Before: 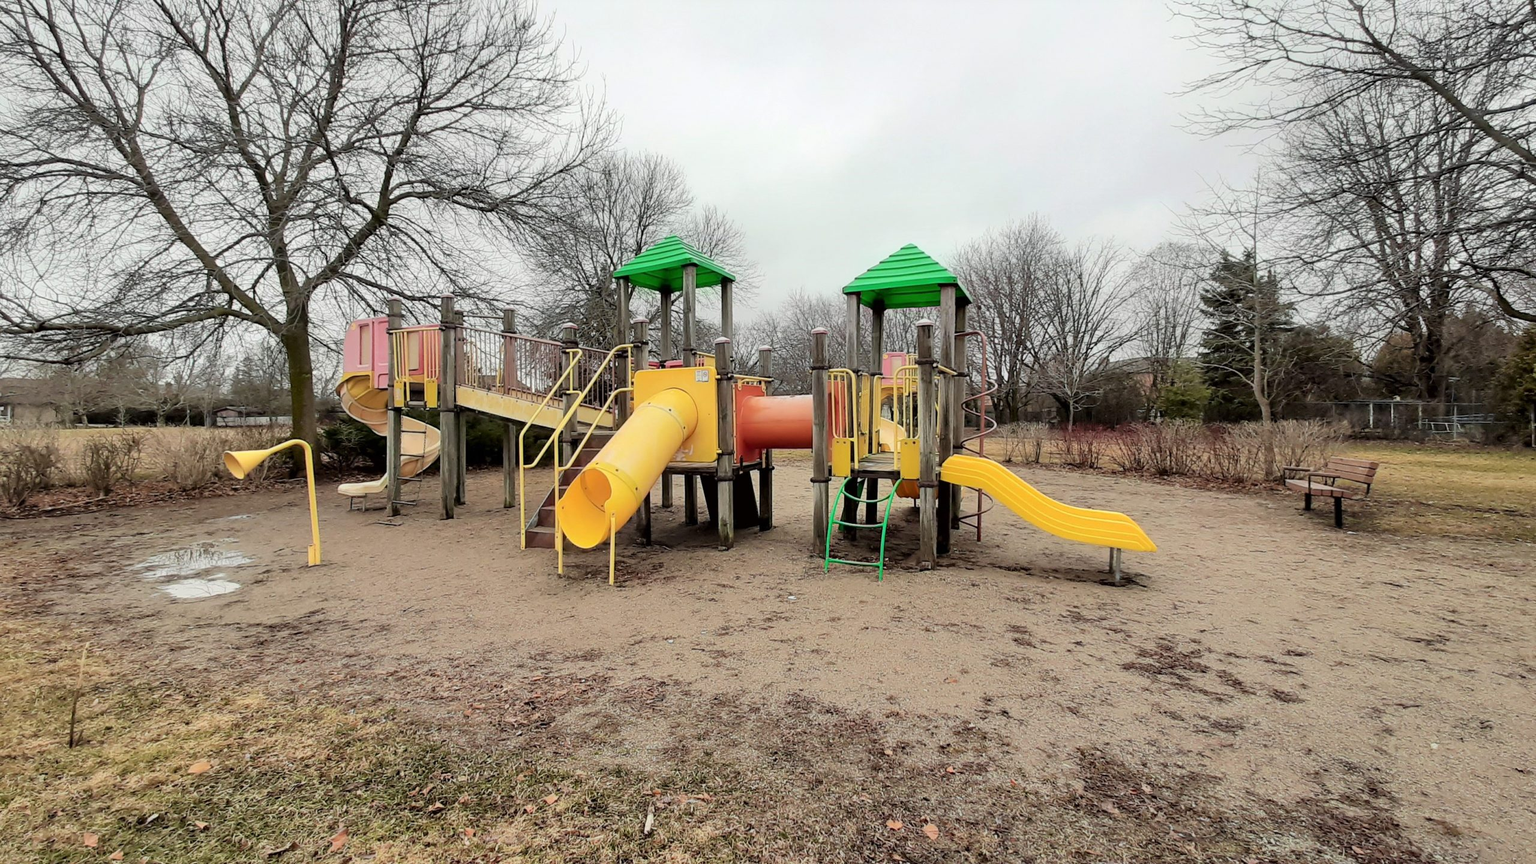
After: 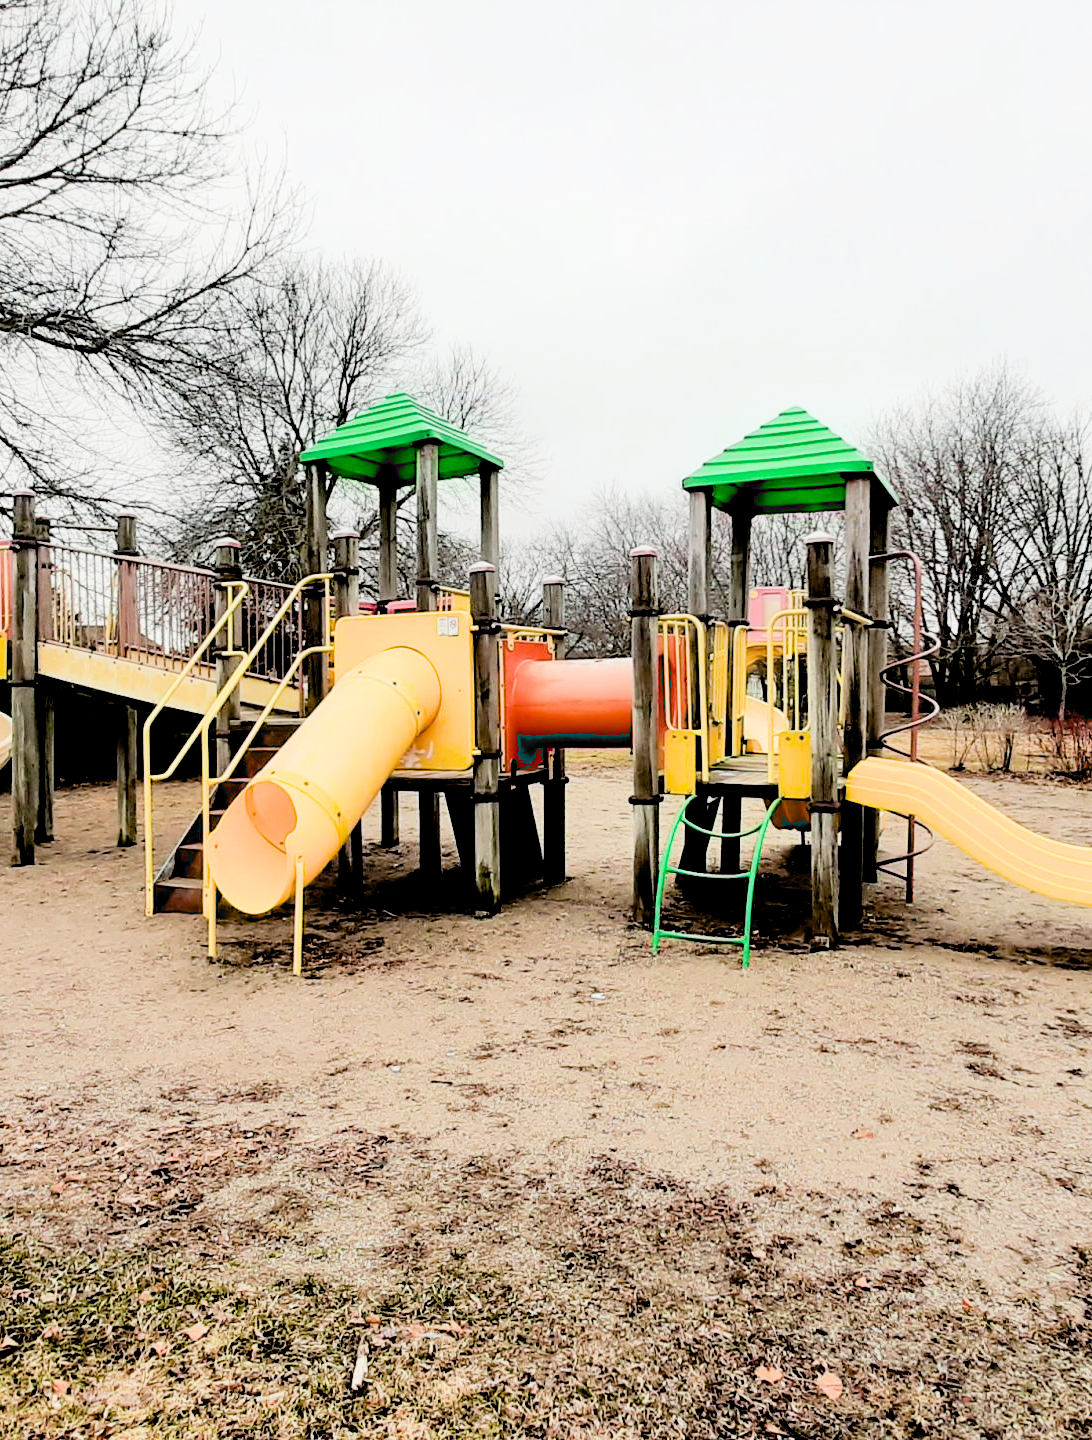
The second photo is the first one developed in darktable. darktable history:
filmic rgb: black relative exposure -5.07 EV, white relative exposure 3.95 EV, hardness 2.9, contrast 1.298, highlights saturation mix -29.32%
exposure: black level correction 0.035, exposure 0.9 EV, compensate exposure bias true, compensate highlight preservation false
crop: left 28.211%, right 29.098%
